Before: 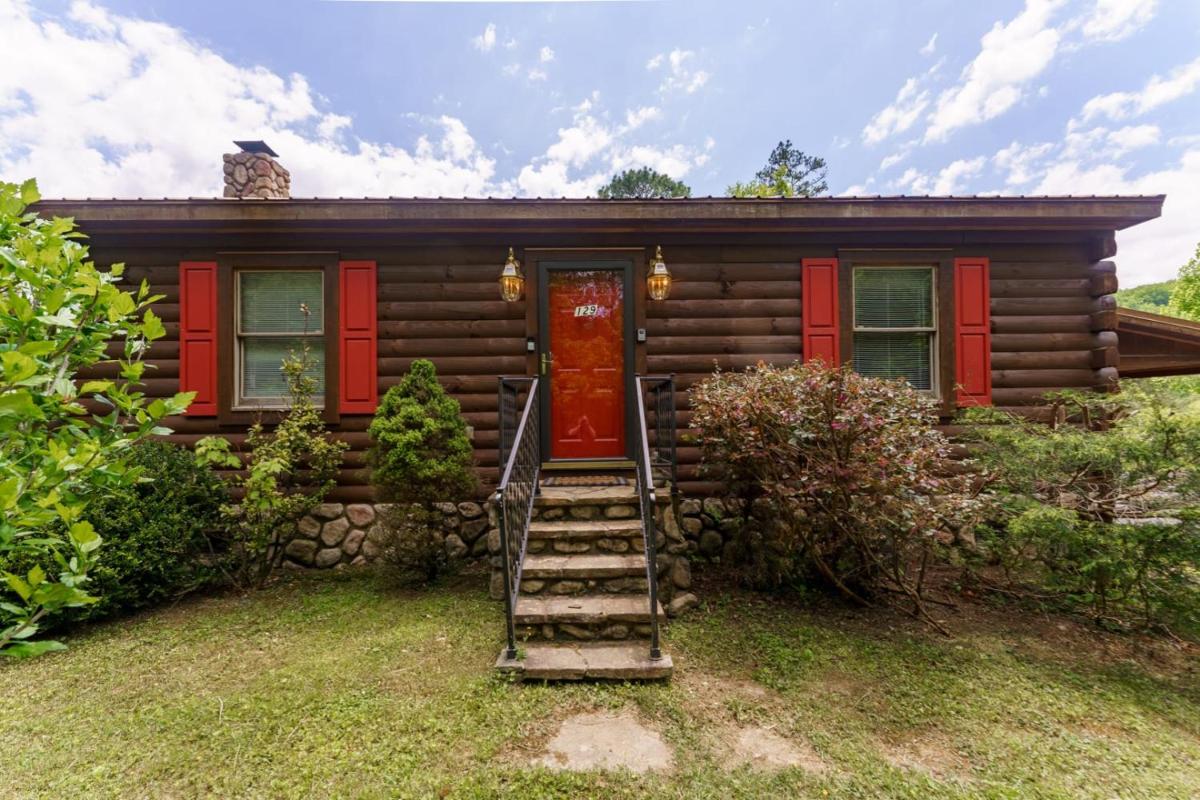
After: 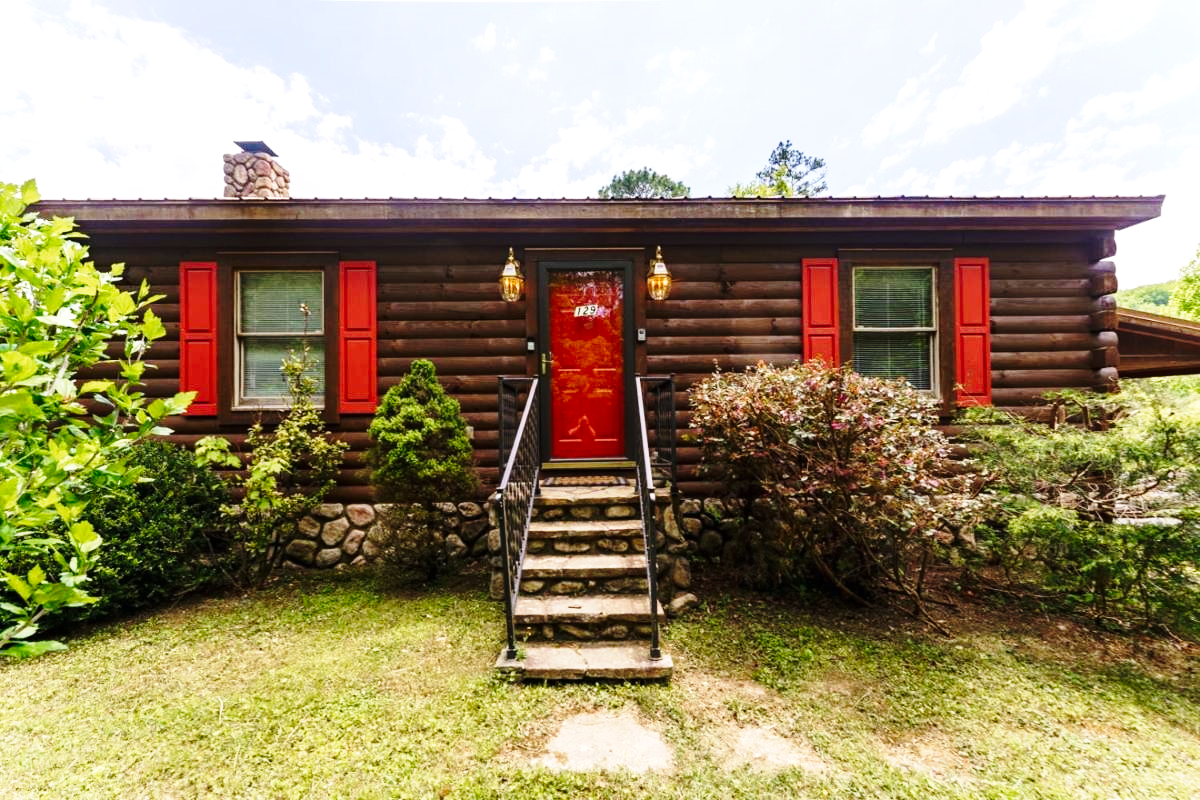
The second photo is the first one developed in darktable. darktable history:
base curve: curves: ch0 [(0, 0) (0.028, 0.03) (0.121, 0.232) (0.46, 0.748) (0.859, 0.968) (1, 1)], preserve colors none
tone equalizer: -8 EV -0.417 EV, -7 EV -0.389 EV, -6 EV -0.333 EV, -5 EV -0.222 EV, -3 EV 0.222 EV, -2 EV 0.333 EV, -1 EV 0.389 EV, +0 EV 0.417 EV, edges refinement/feathering 500, mask exposure compensation -1.57 EV, preserve details no
